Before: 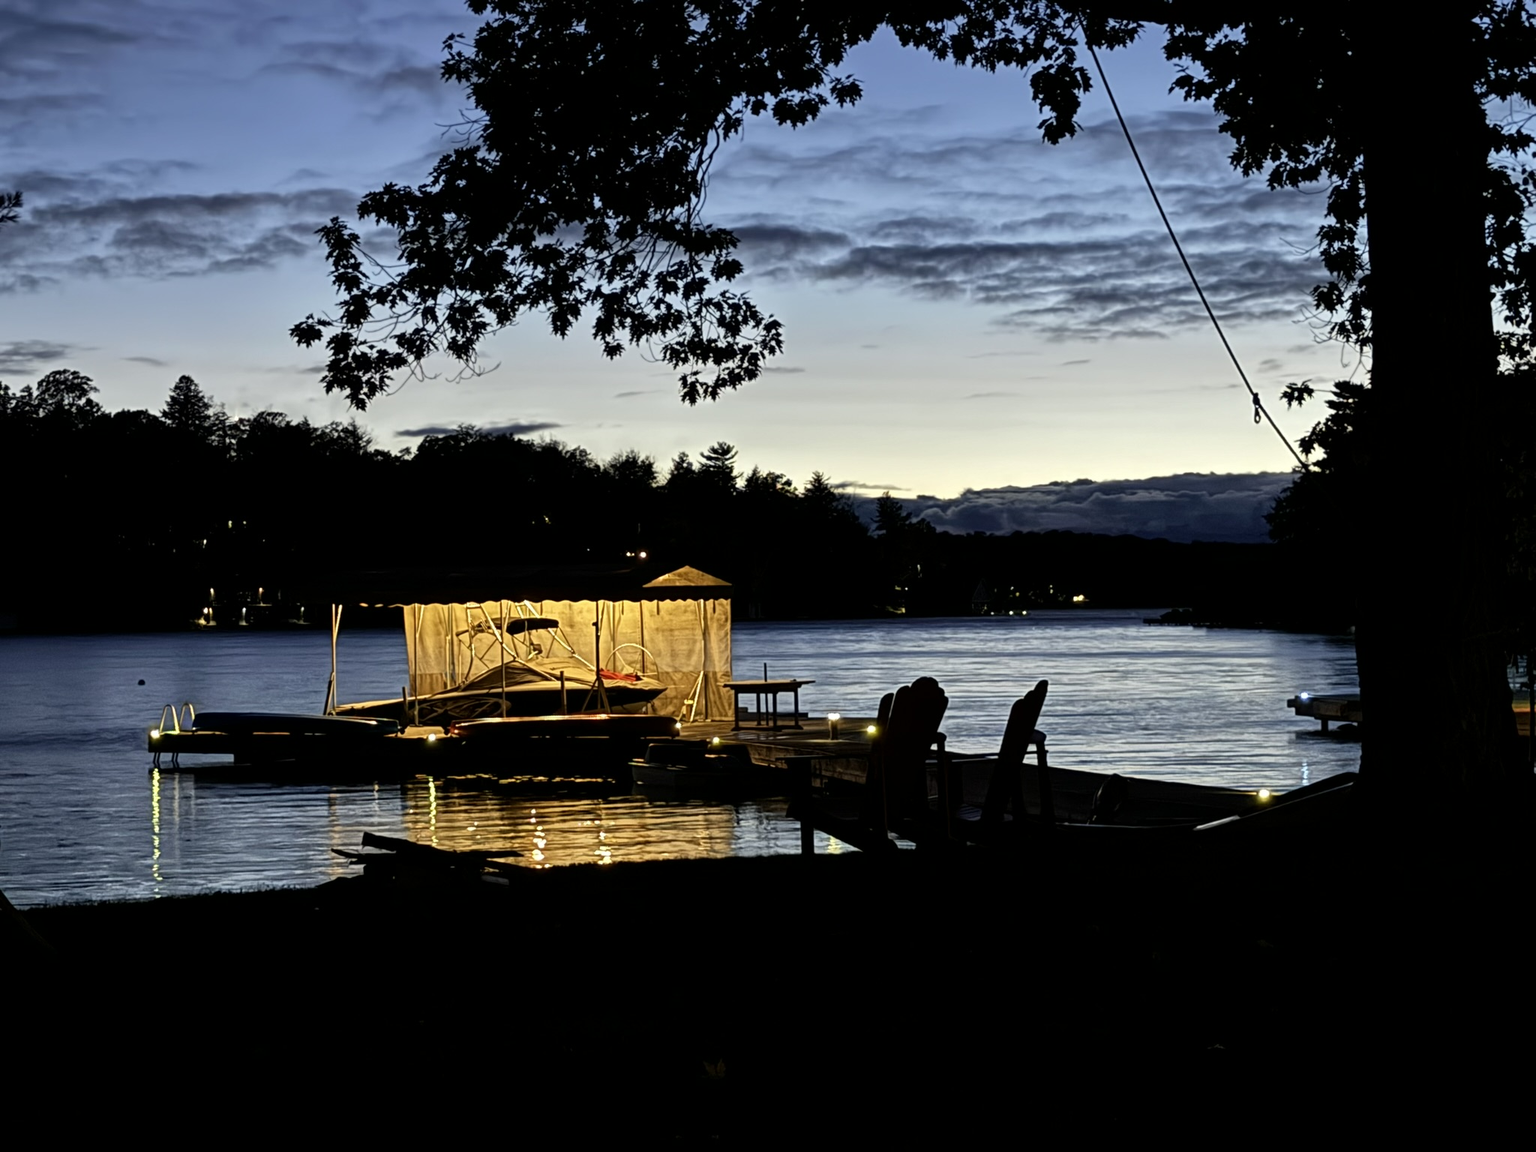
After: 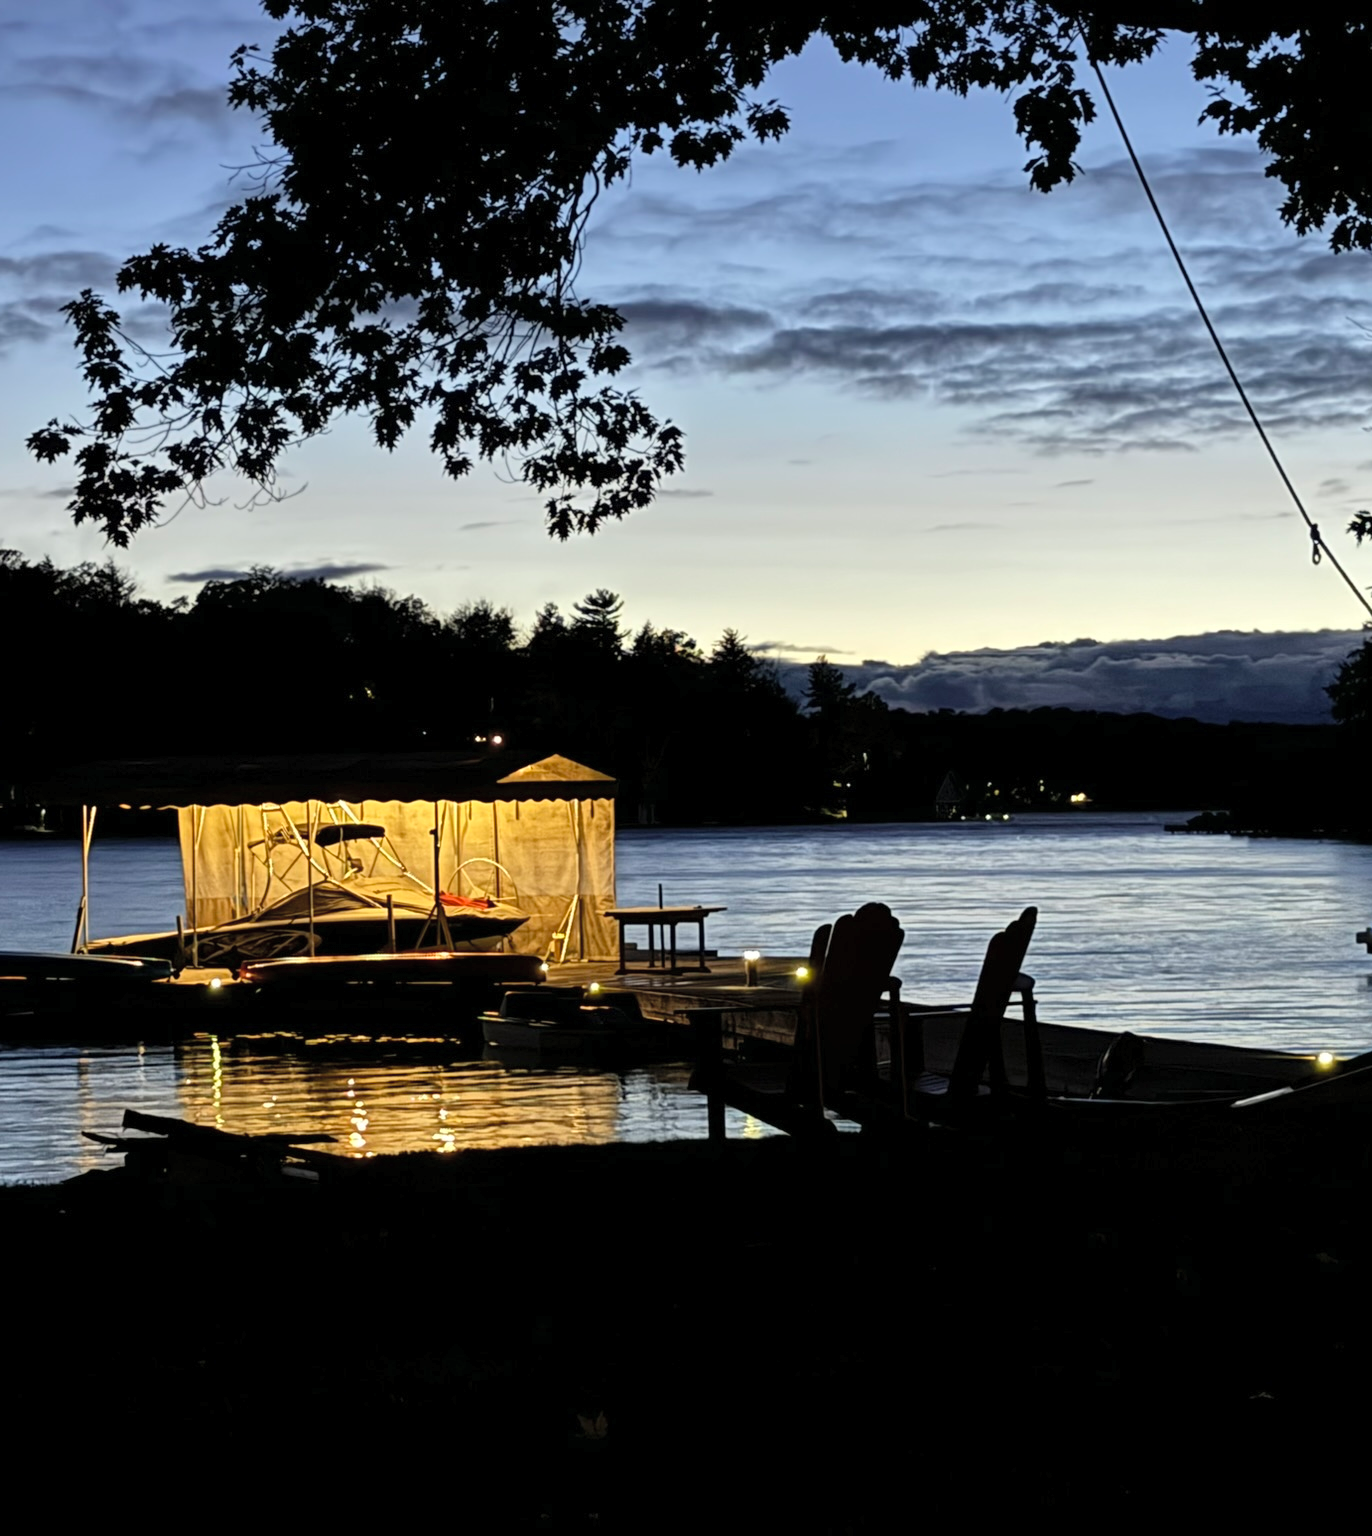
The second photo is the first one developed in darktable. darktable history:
crop and rotate: left 17.58%, right 15.411%
contrast brightness saturation: brightness 0.121
